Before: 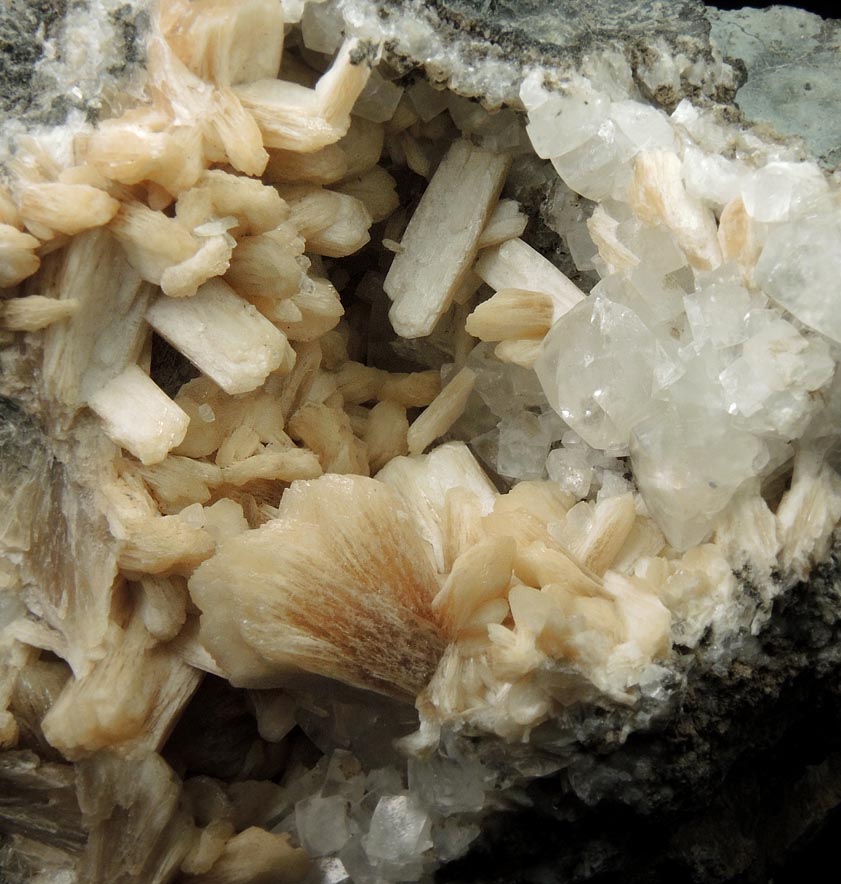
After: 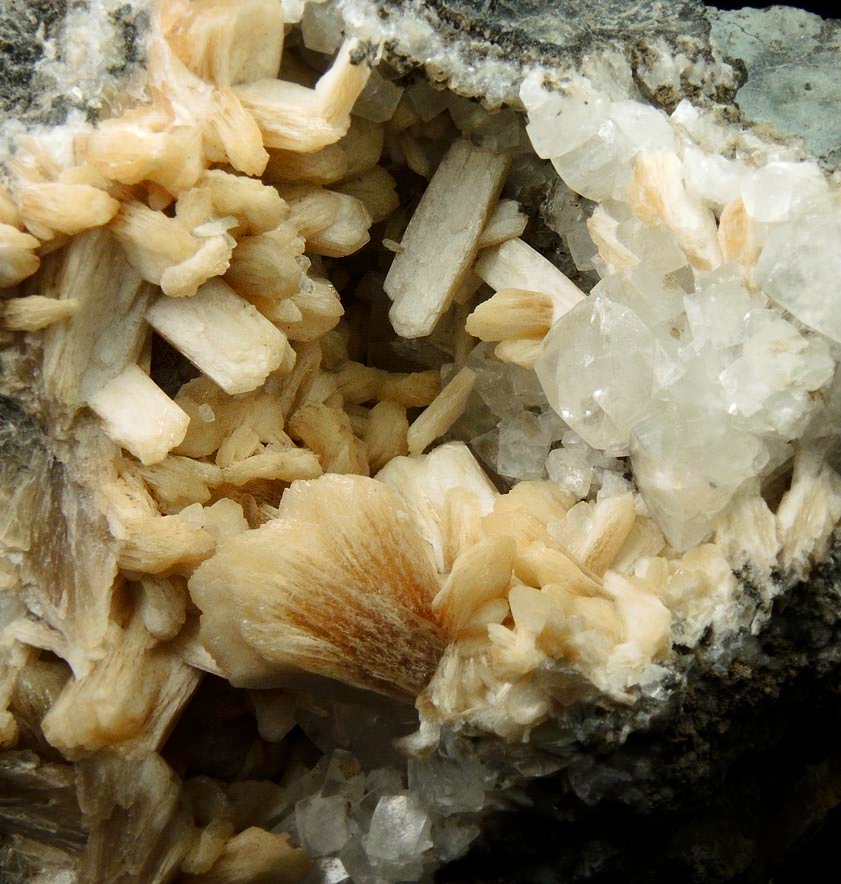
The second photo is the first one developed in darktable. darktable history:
contrast brightness saturation: contrast 0.171, saturation 0.299
